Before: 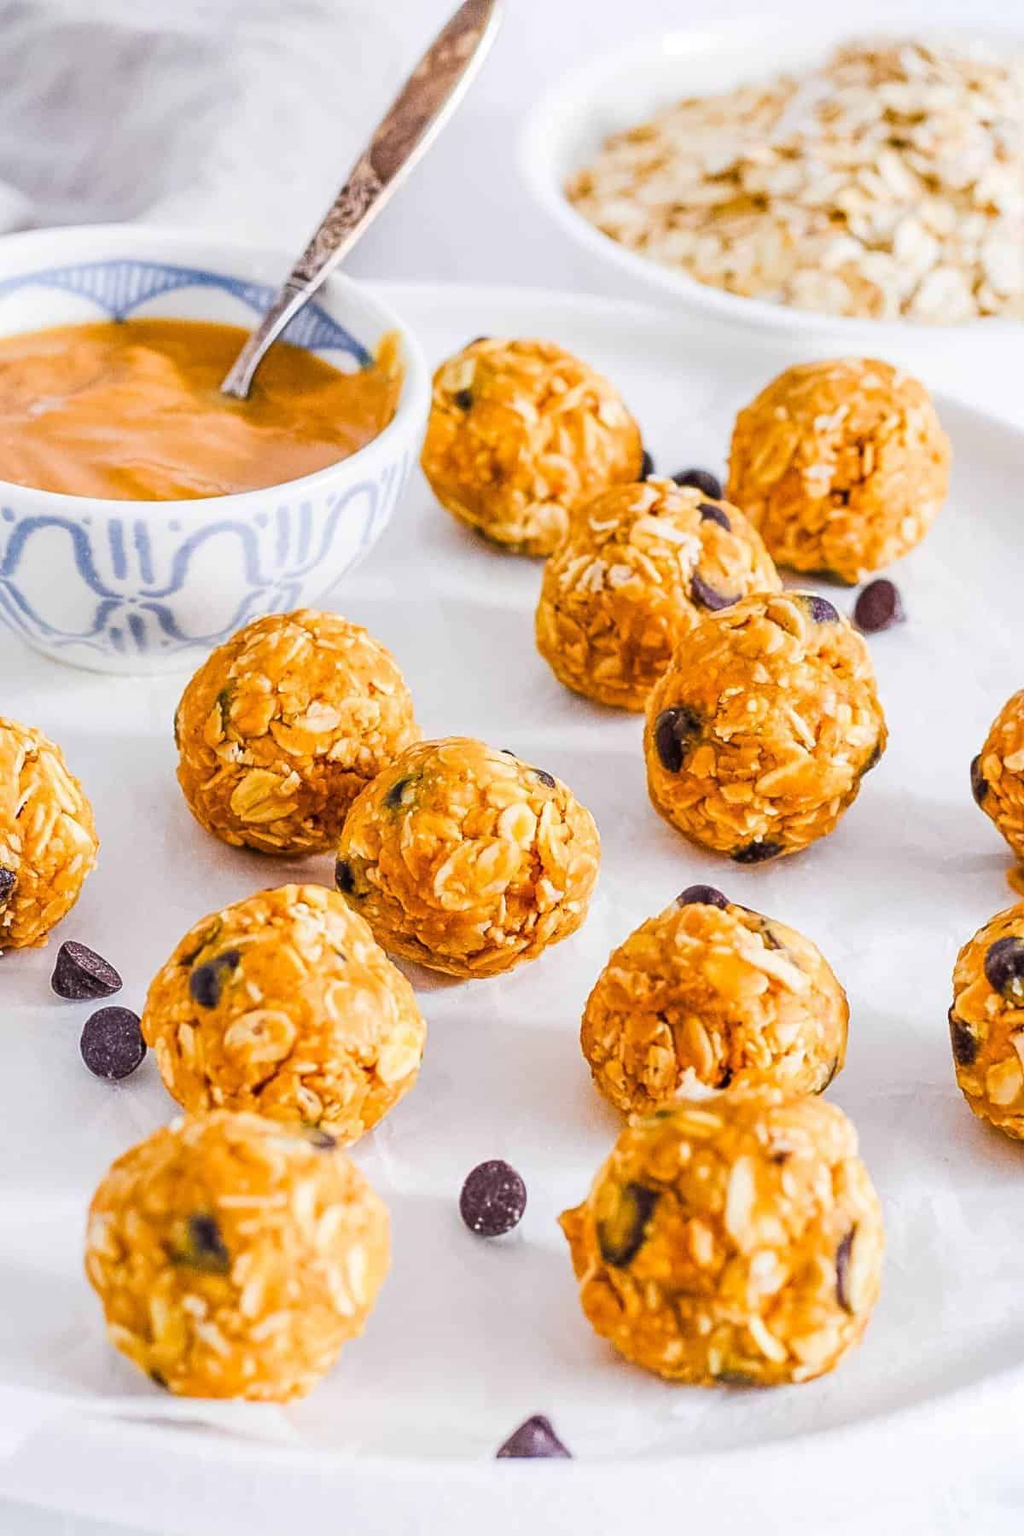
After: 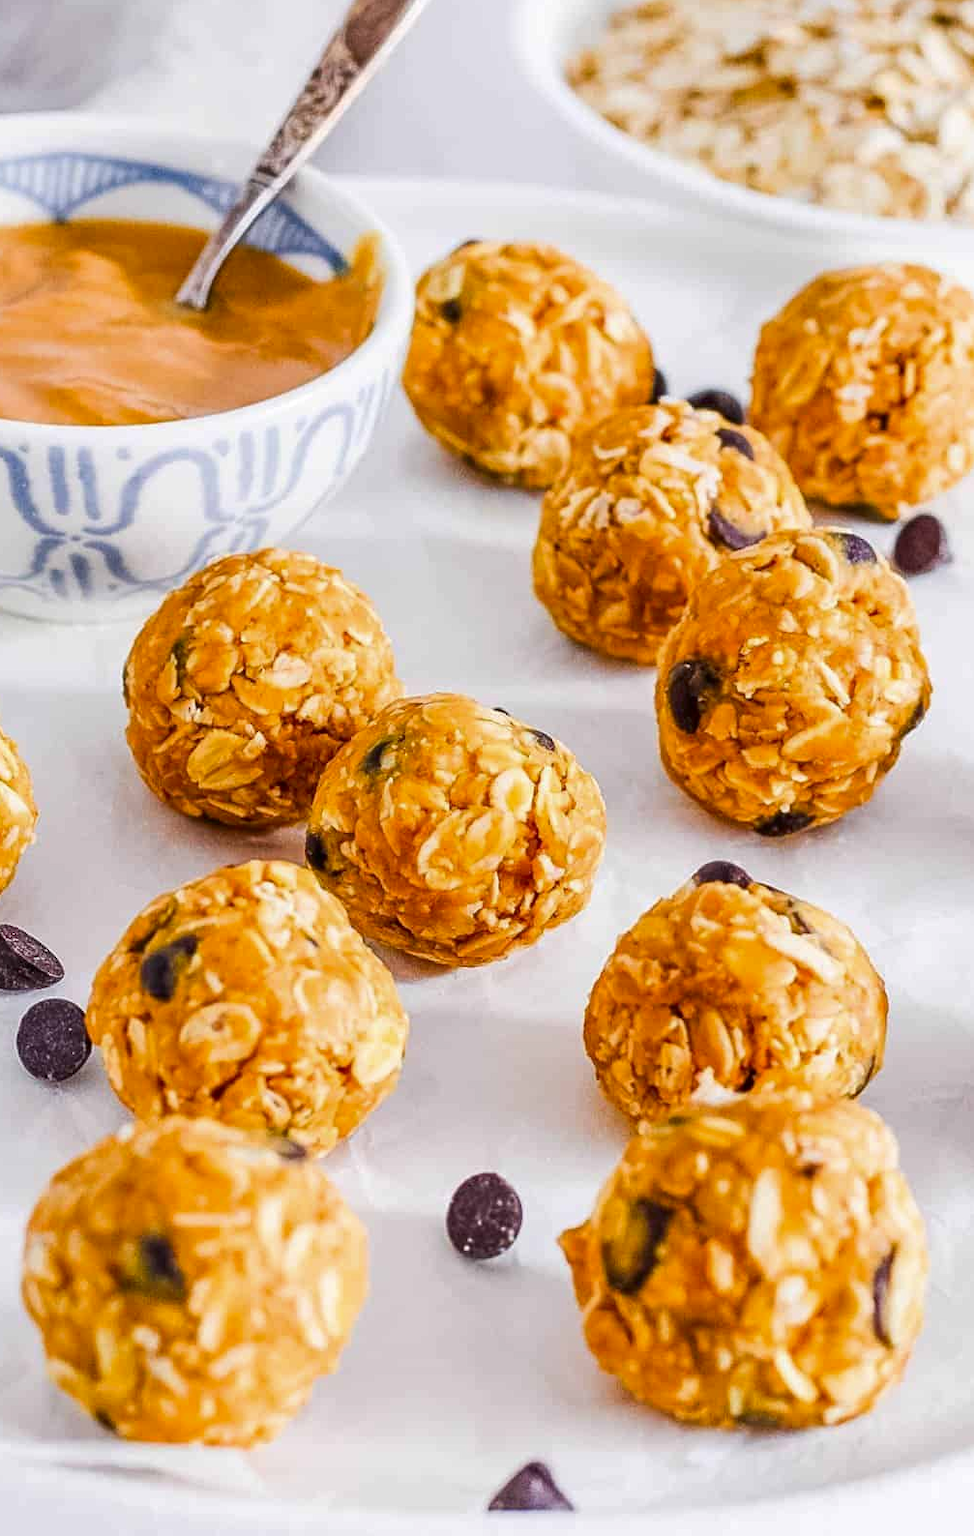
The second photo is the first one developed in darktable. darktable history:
contrast brightness saturation: brightness -0.09
crop: left 6.446%, top 8.188%, right 9.538%, bottom 3.548%
